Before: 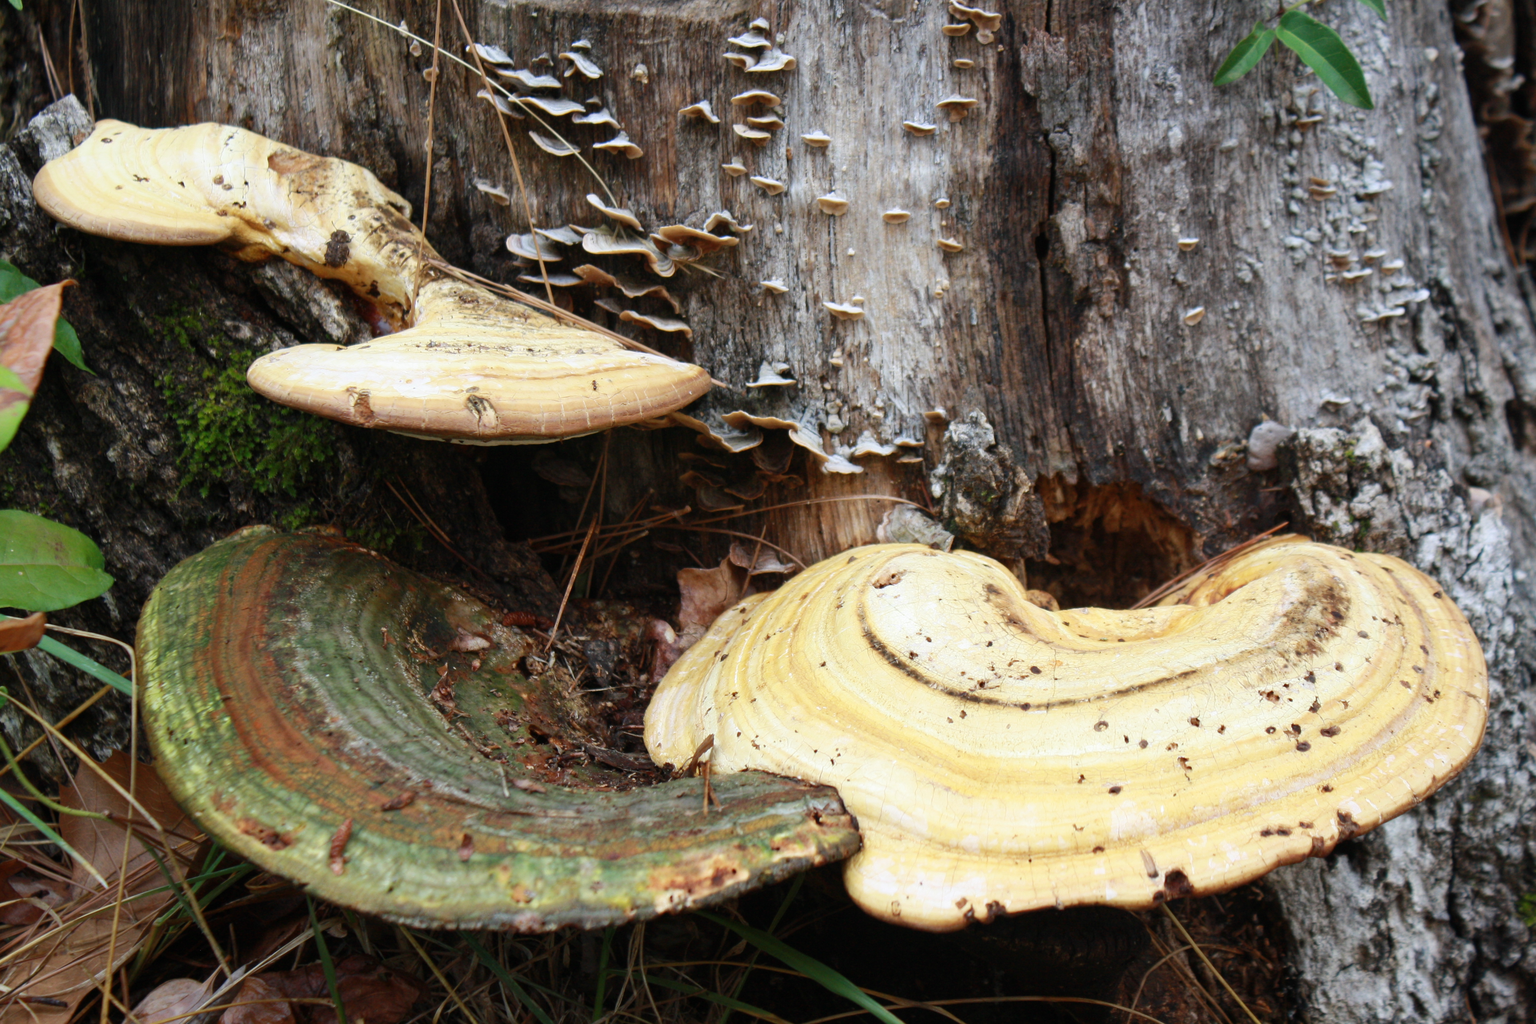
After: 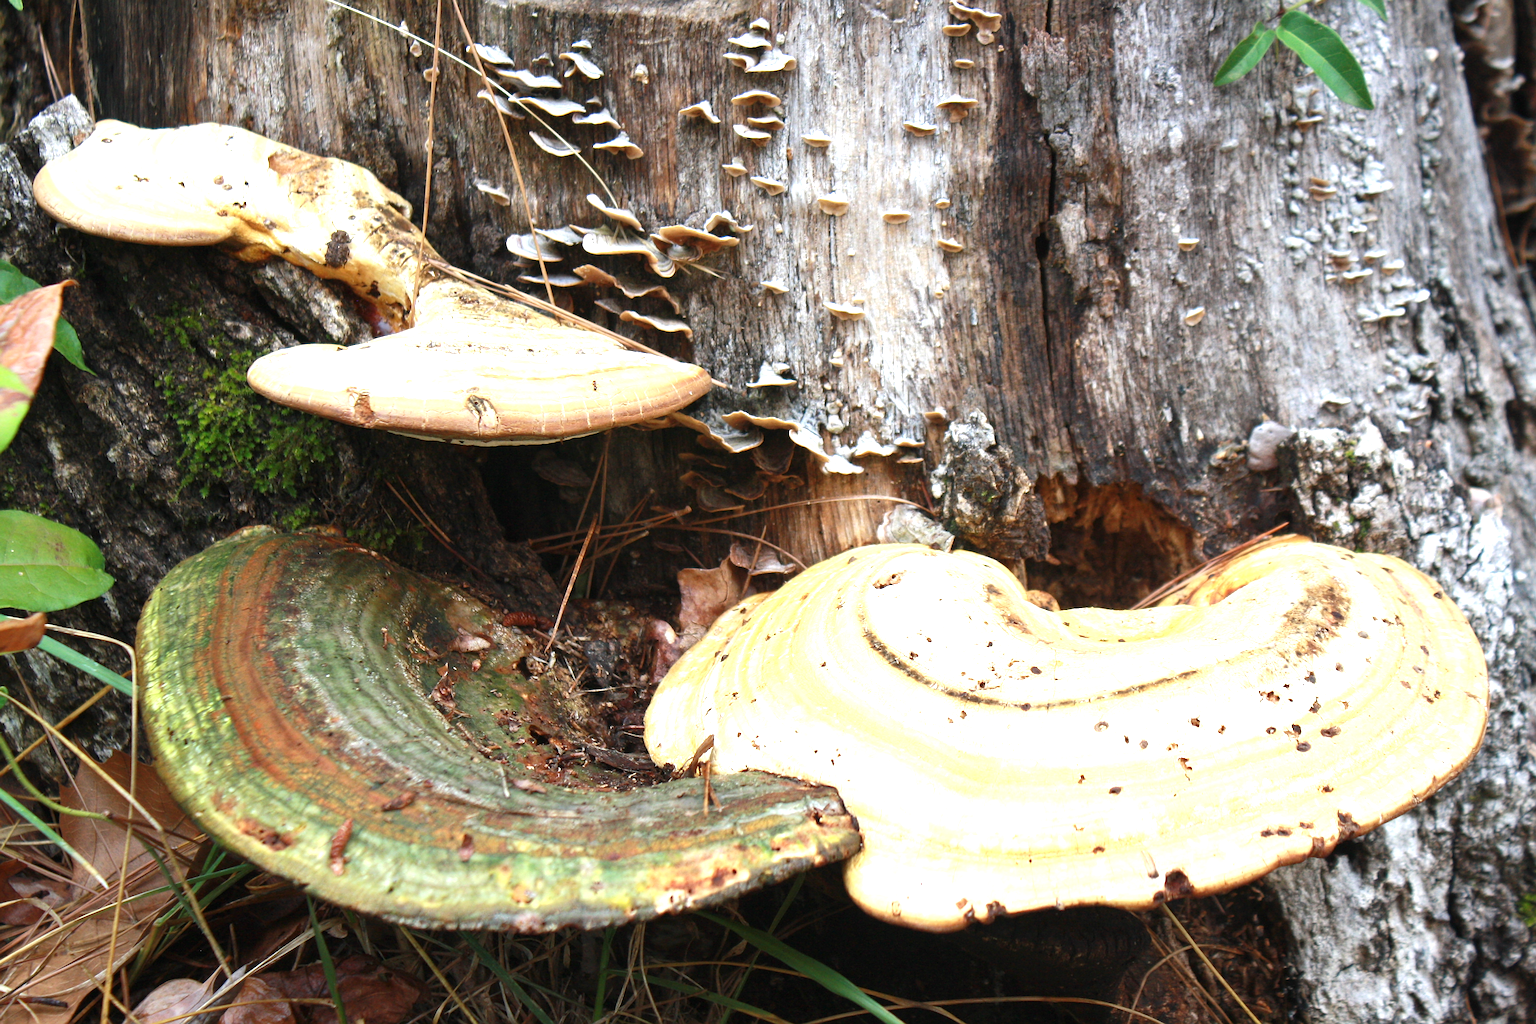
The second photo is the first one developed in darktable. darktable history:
exposure: black level correction 0, exposure 0.954 EV, compensate exposure bias true, compensate highlight preservation false
sharpen: on, module defaults
